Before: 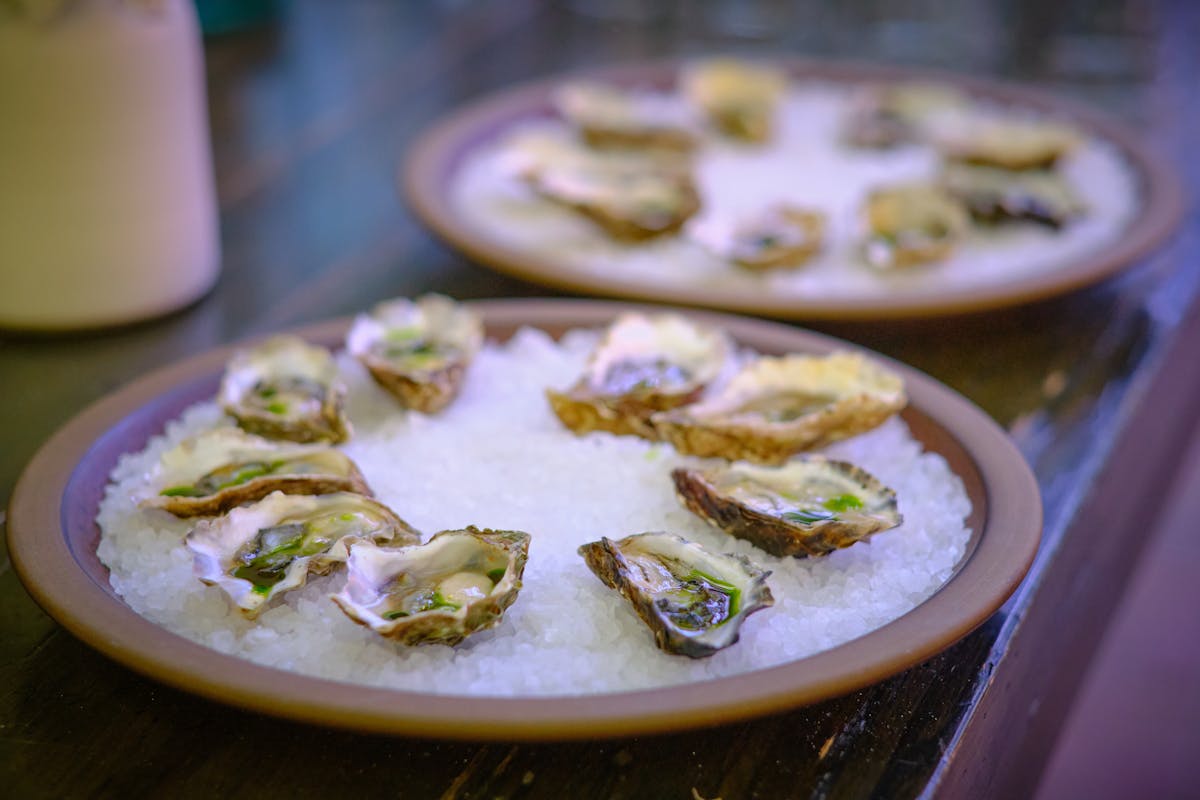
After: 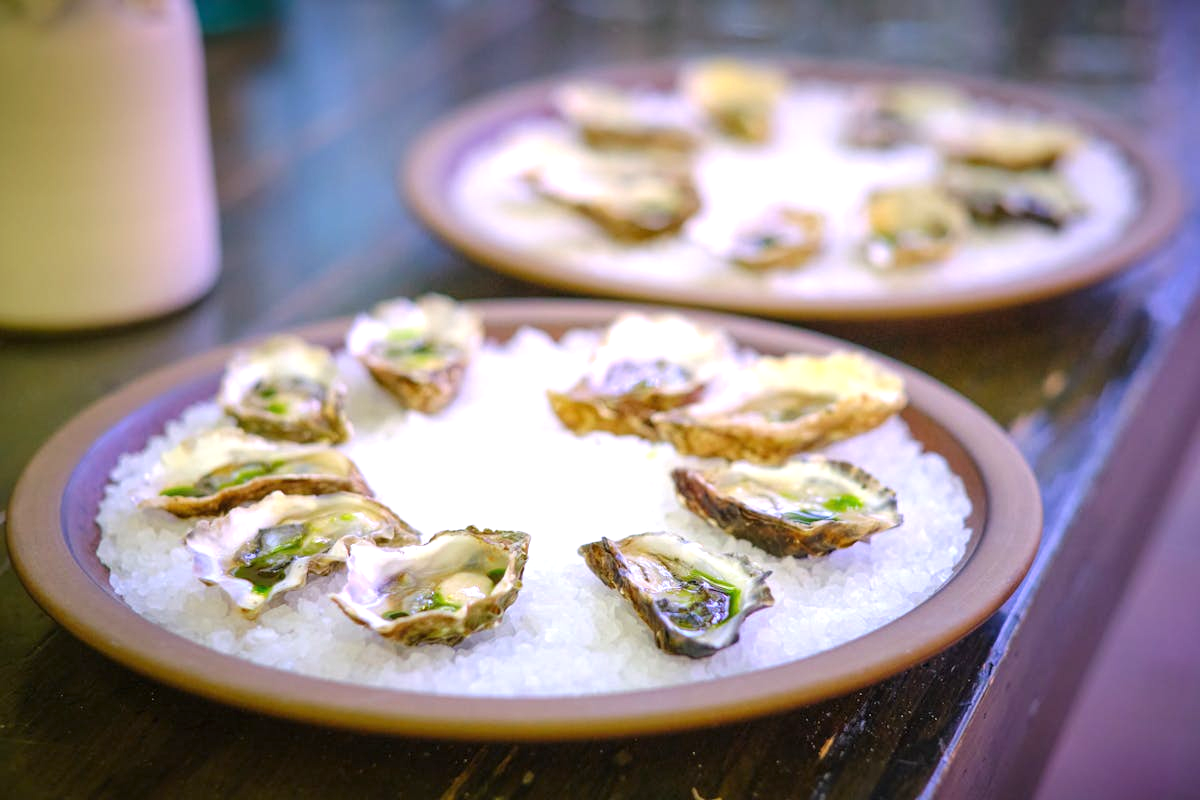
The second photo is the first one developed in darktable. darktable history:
exposure: black level correction 0, exposure 0.833 EV, compensate highlight preservation false
